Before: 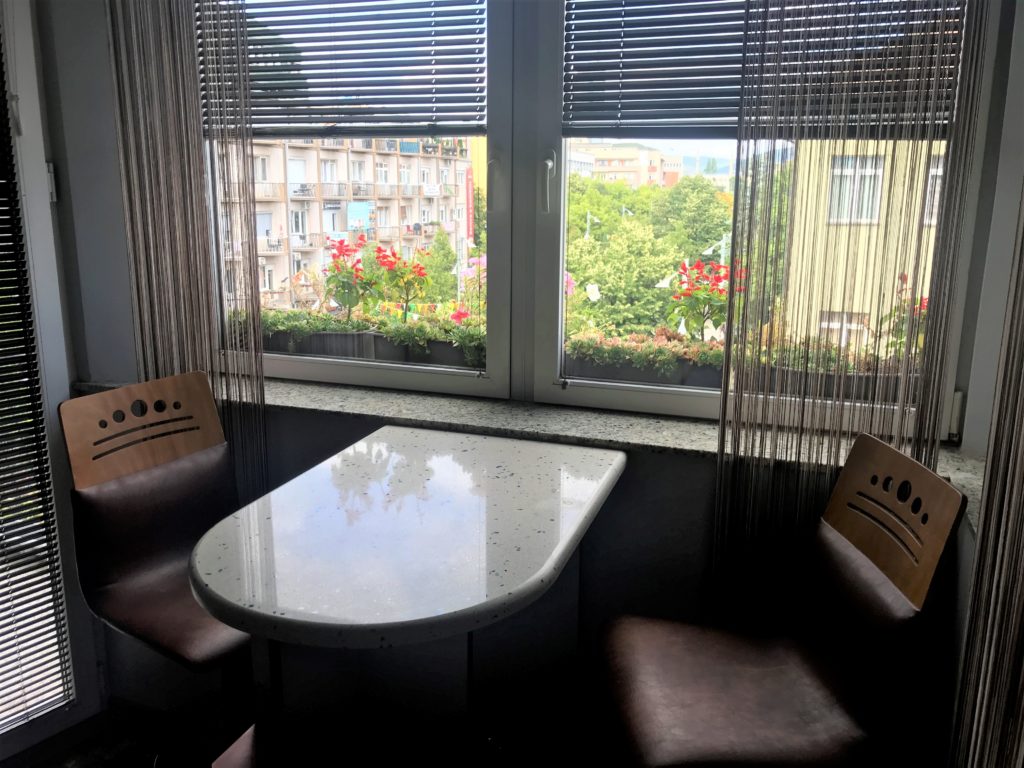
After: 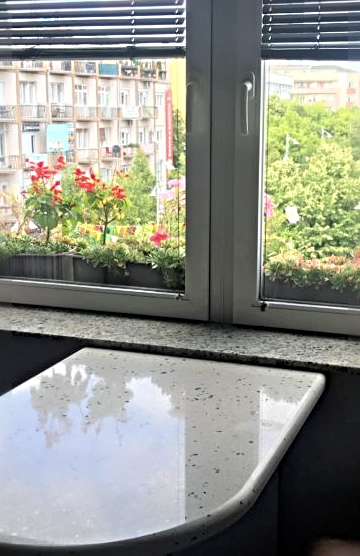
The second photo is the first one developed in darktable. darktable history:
sharpen: radius 4.883
crop and rotate: left 29.476%, top 10.214%, right 35.32%, bottom 17.333%
tone equalizer: on, module defaults
